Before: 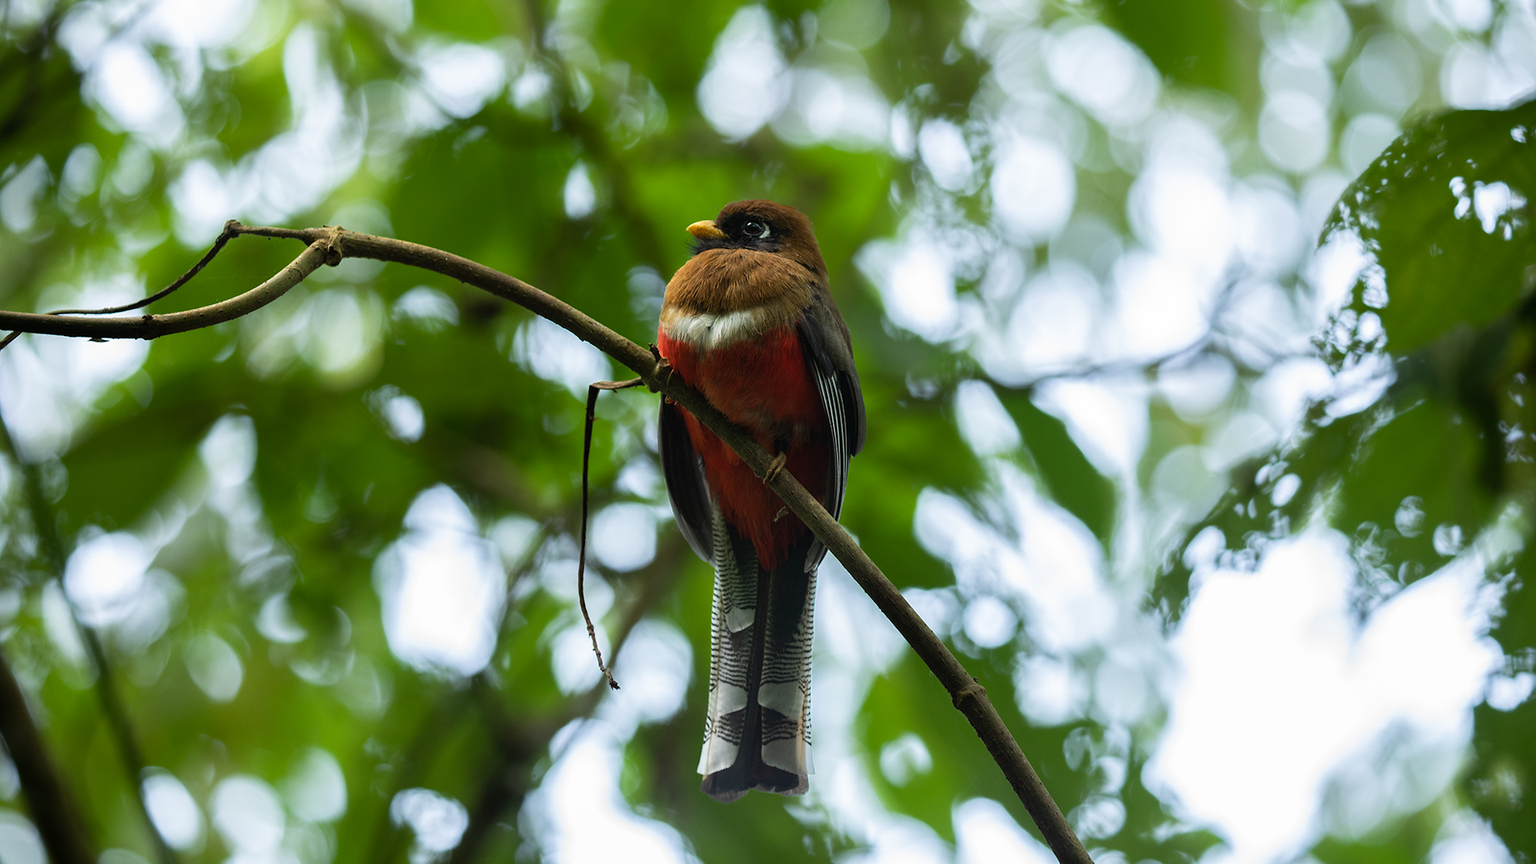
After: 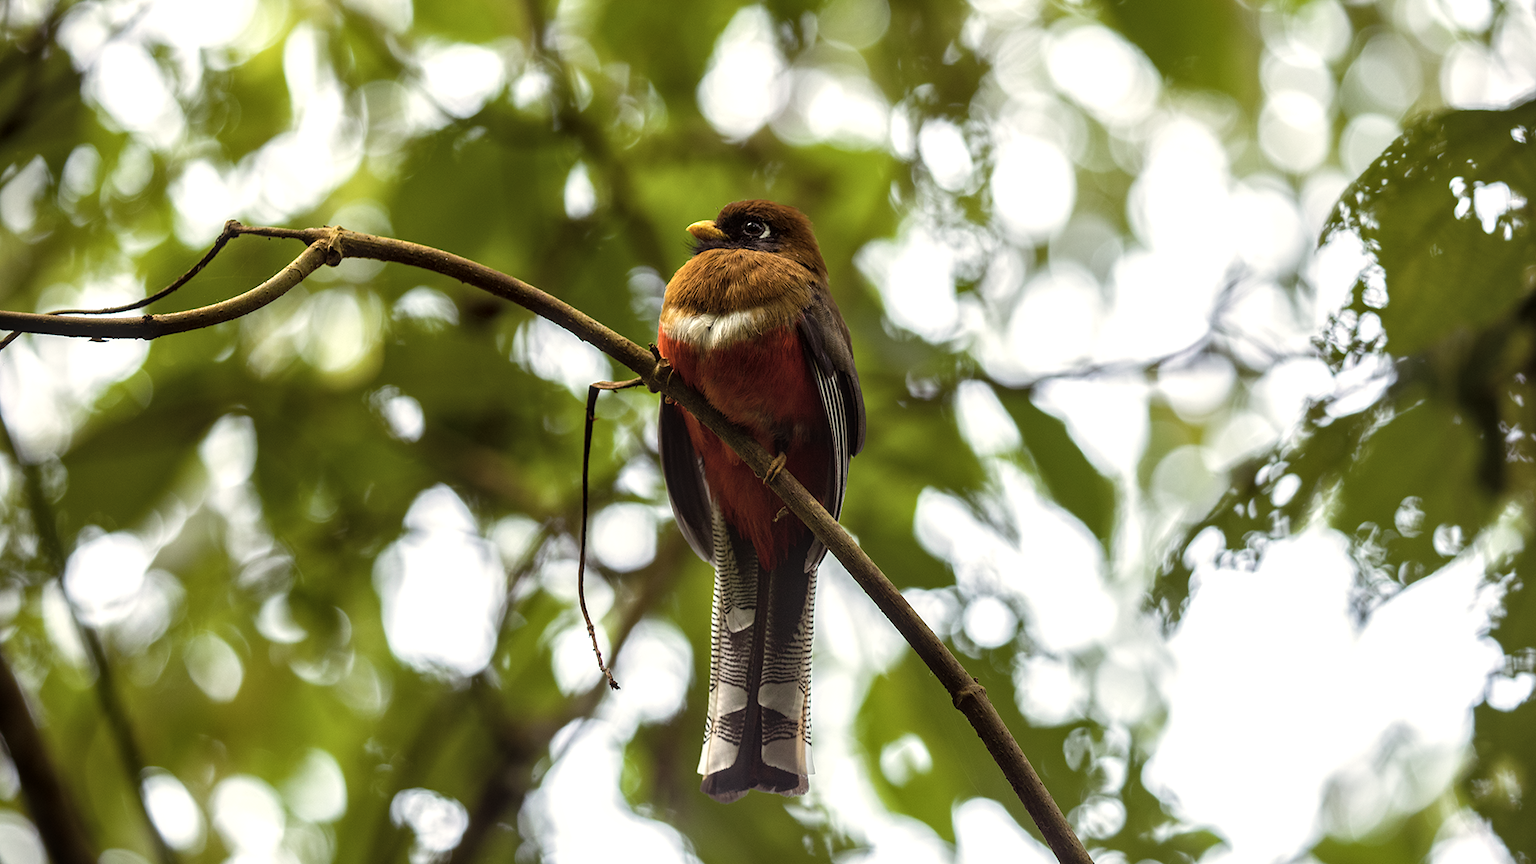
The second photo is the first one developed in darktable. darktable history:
local contrast: on, module defaults
color correction: highlights a* 5.54, highlights b* 5.2, saturation 0.676
color balance rgb: power › chroma 1.543%, power › hue 27.26°, highlights gain › luminance 6.202%, highlights gain › chroma 2.501%, highlights gain › hue 88.97°, perceptual saturation grading › global saturation 31.166%, perceptual brilliance grading › highlights 8.506%, perceptual brilliance grading › mid-tones 3.768%, perceptual brilliance grading › shadows 2.496%
